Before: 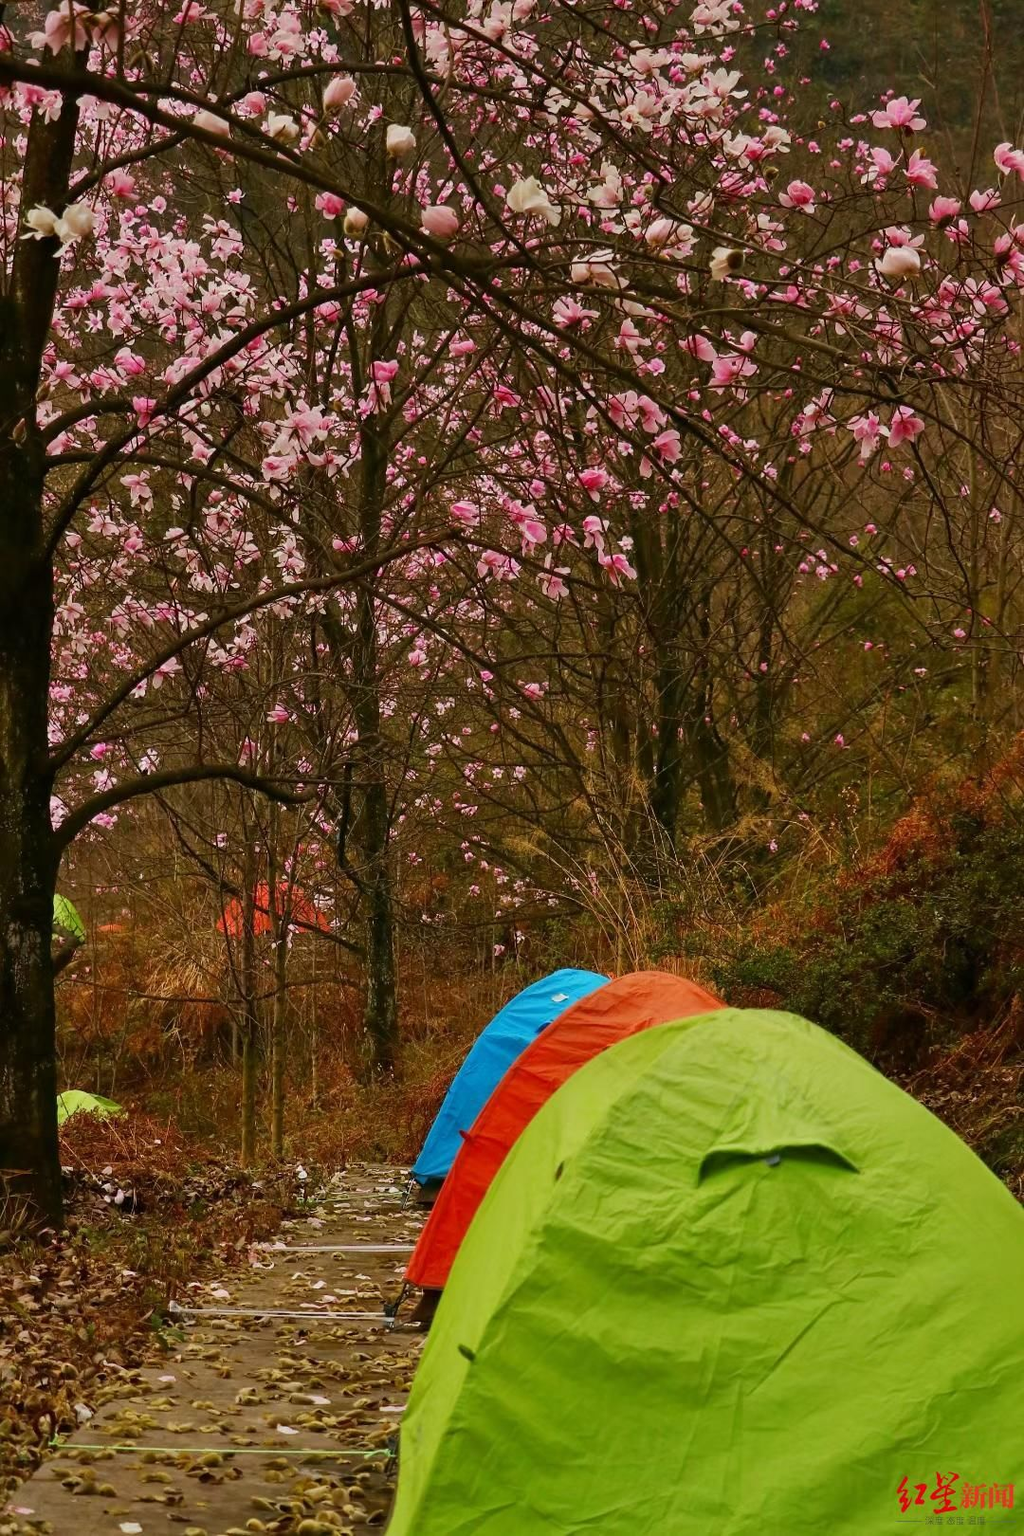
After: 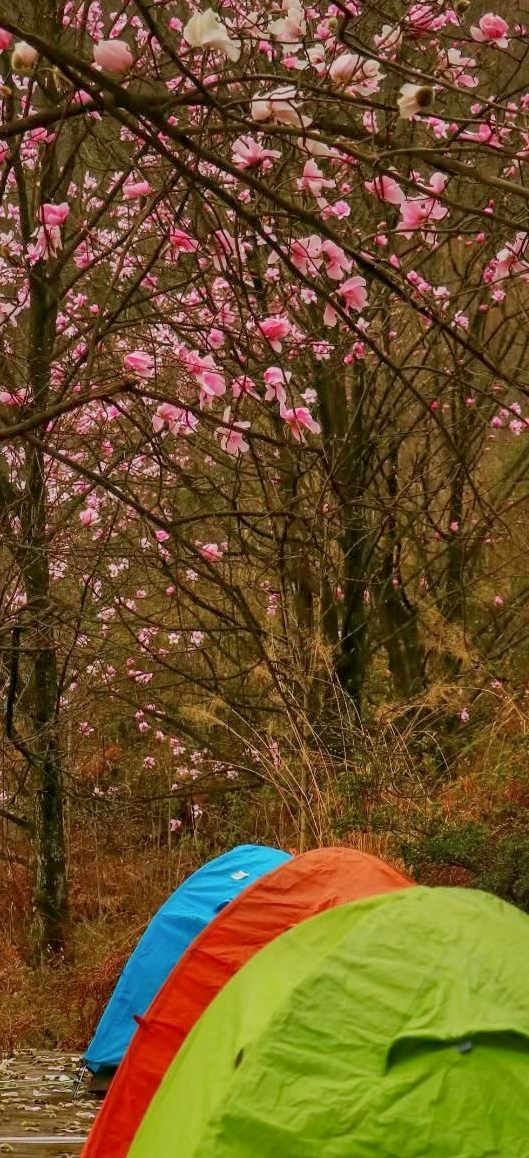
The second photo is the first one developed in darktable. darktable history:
tone equalizer: mask exposure compensation -0.492 EV
shadows and highlights: on, module defaults
crop: left 32.532%, top 10.93%, right 18.412%, bottom 17.568%
local contrast: on, module defaults
exposure: compensate highlight preservation false
